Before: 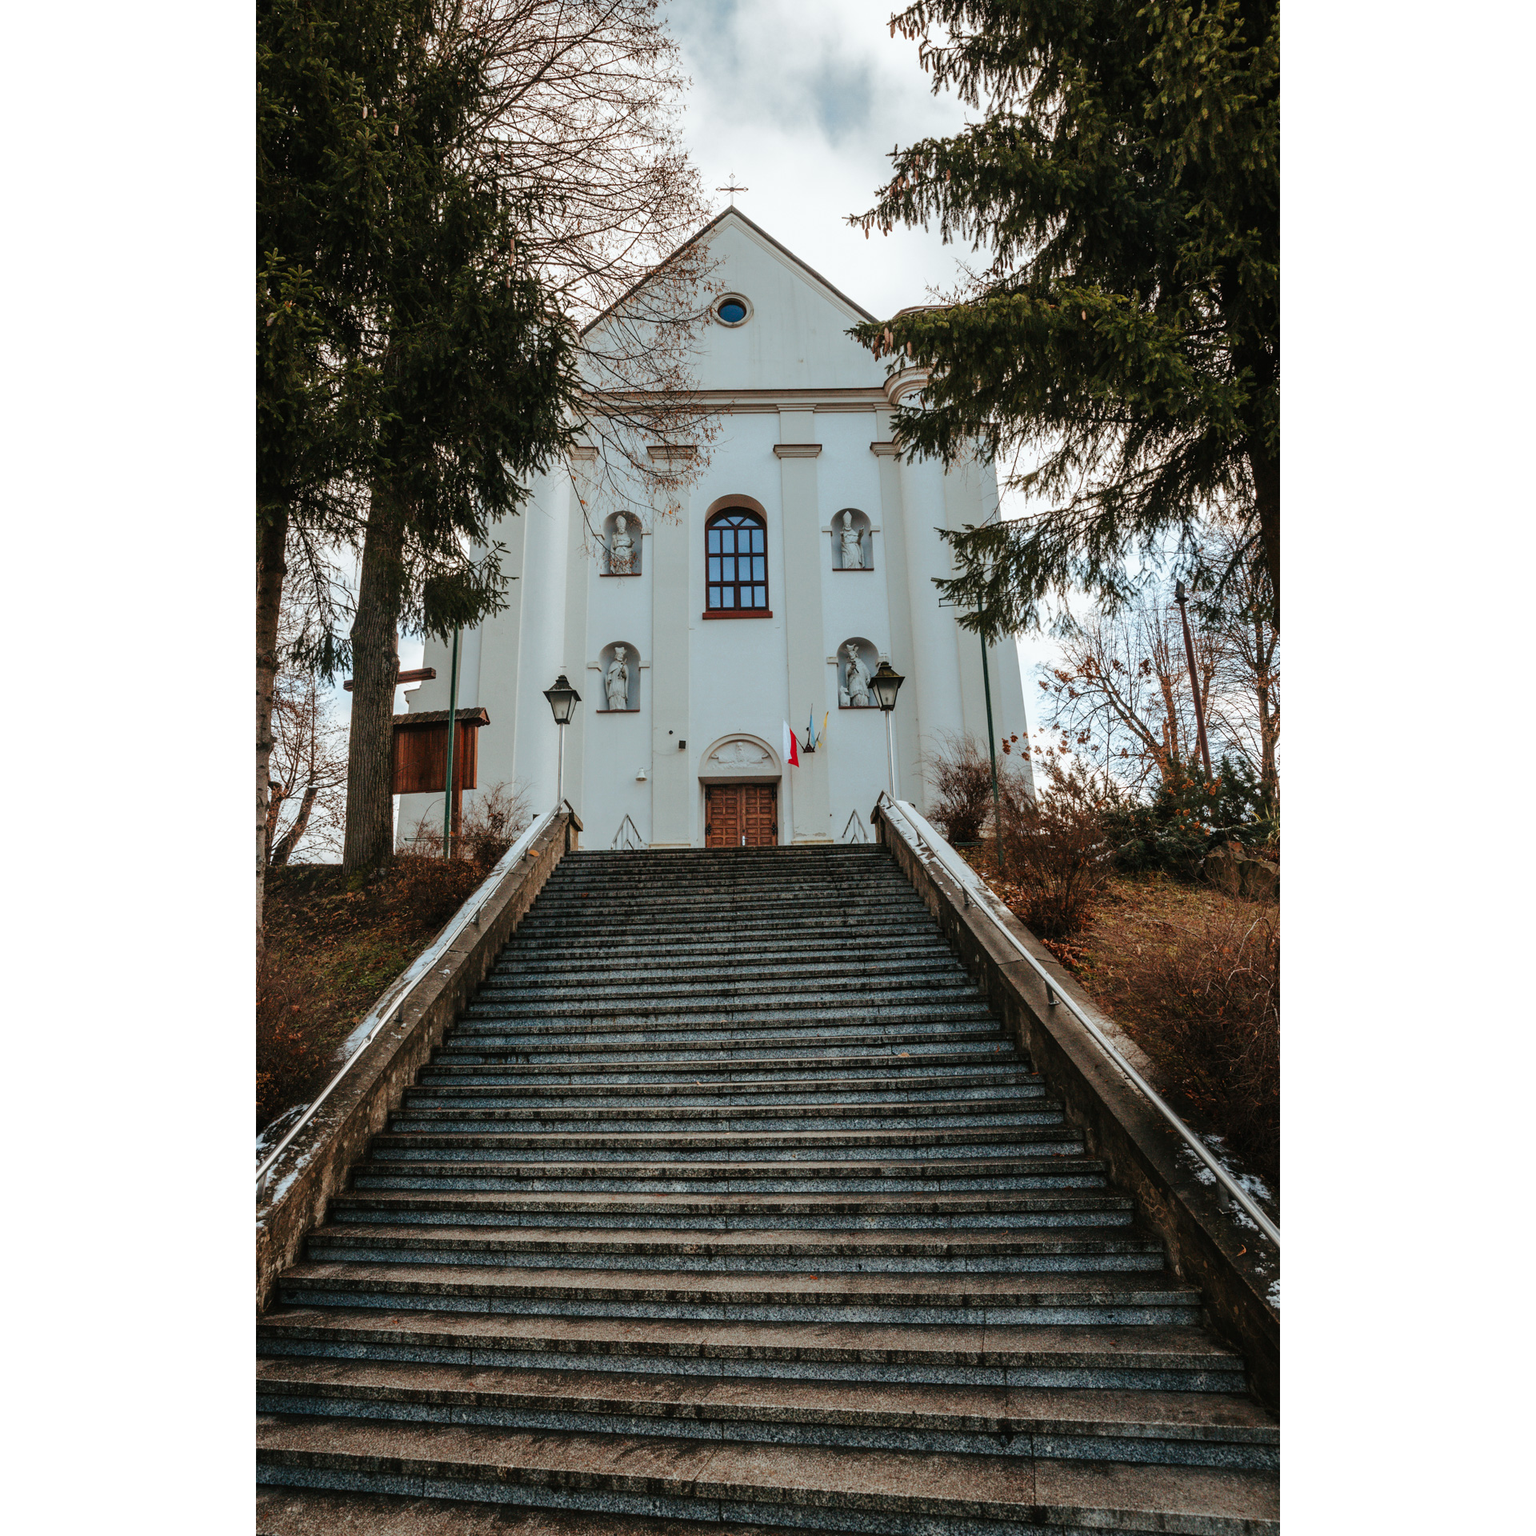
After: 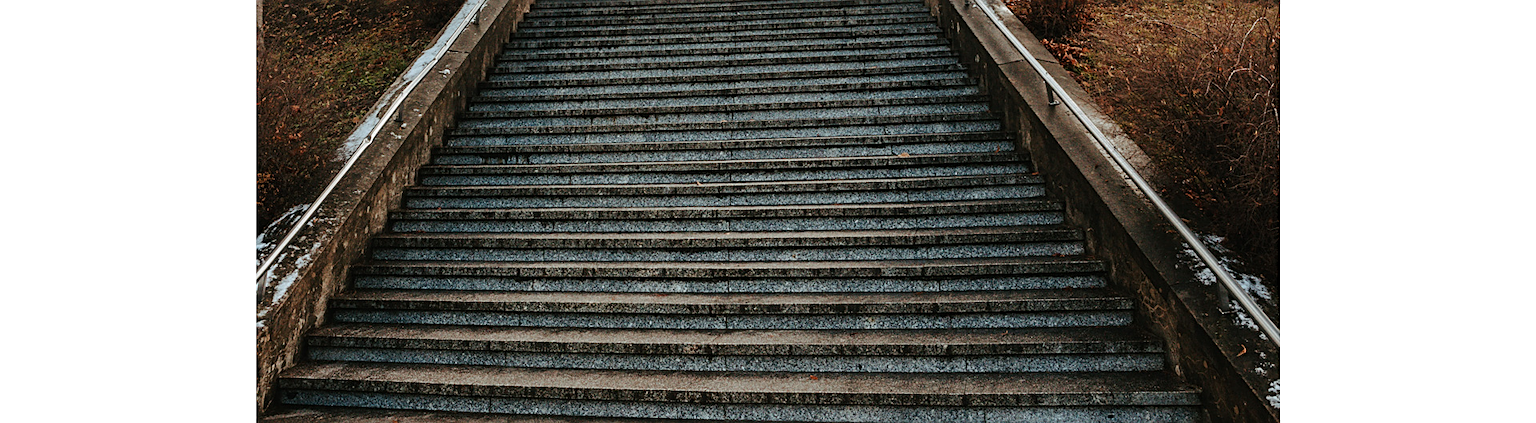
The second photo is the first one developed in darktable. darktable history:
crop and rotate: top 58.639%, bottom 13.761%
sharpen: on, module defaults
